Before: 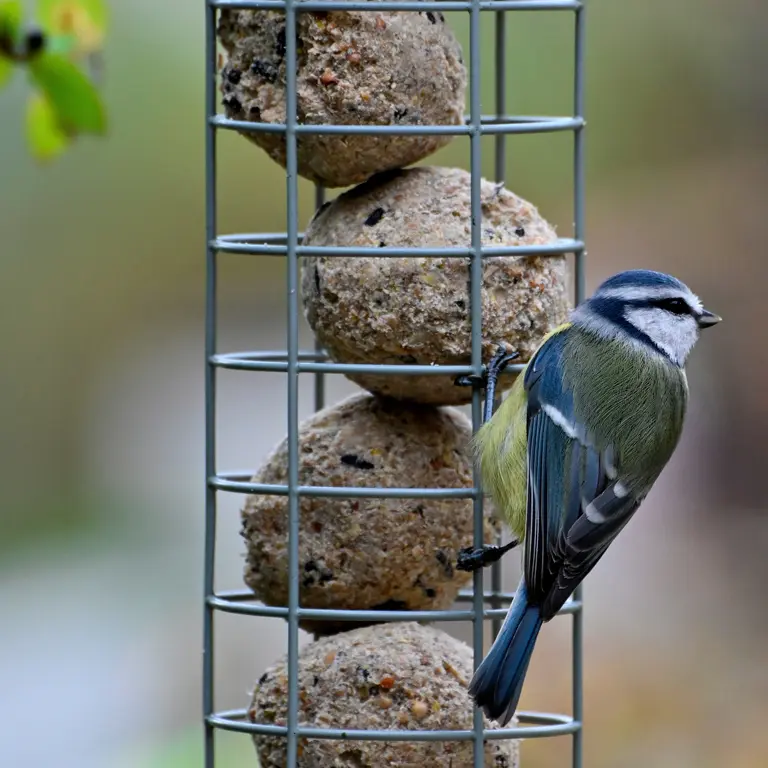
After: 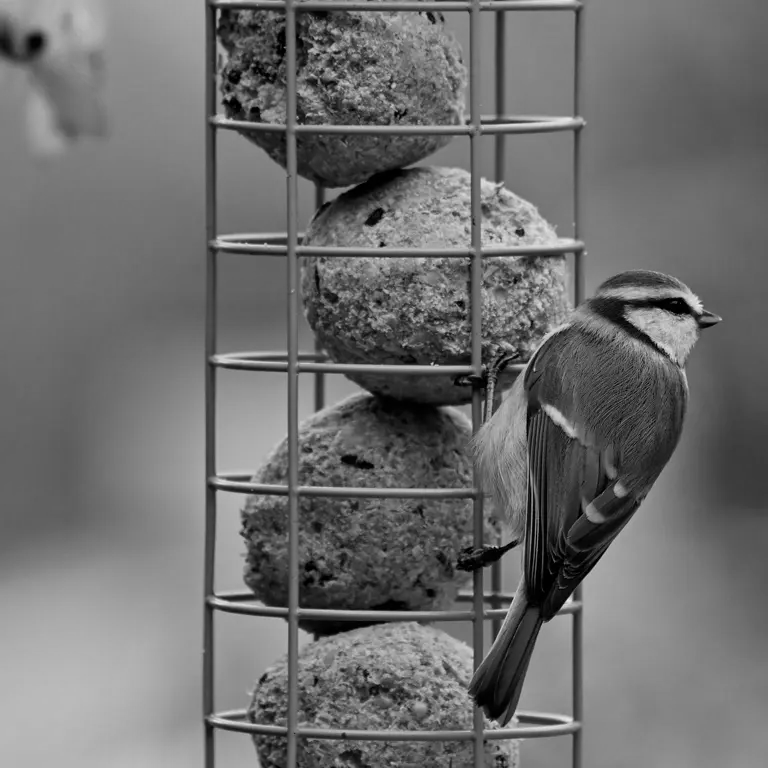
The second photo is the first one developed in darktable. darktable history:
monochrome: a -74.22, b 78.2
tone equalizer: on, module defaults
